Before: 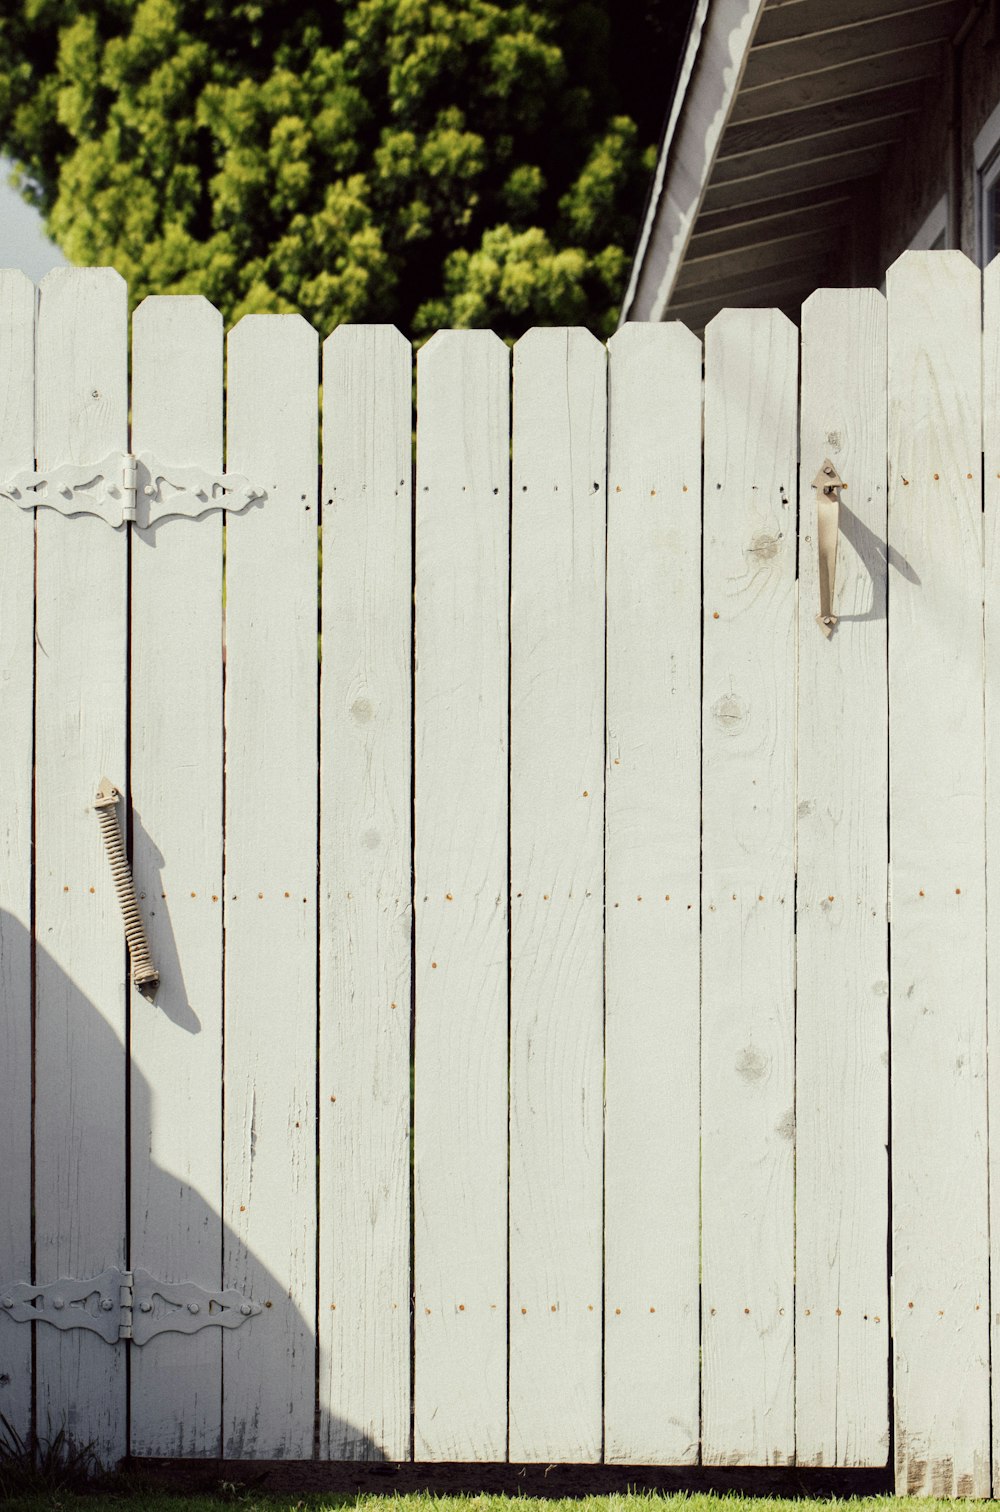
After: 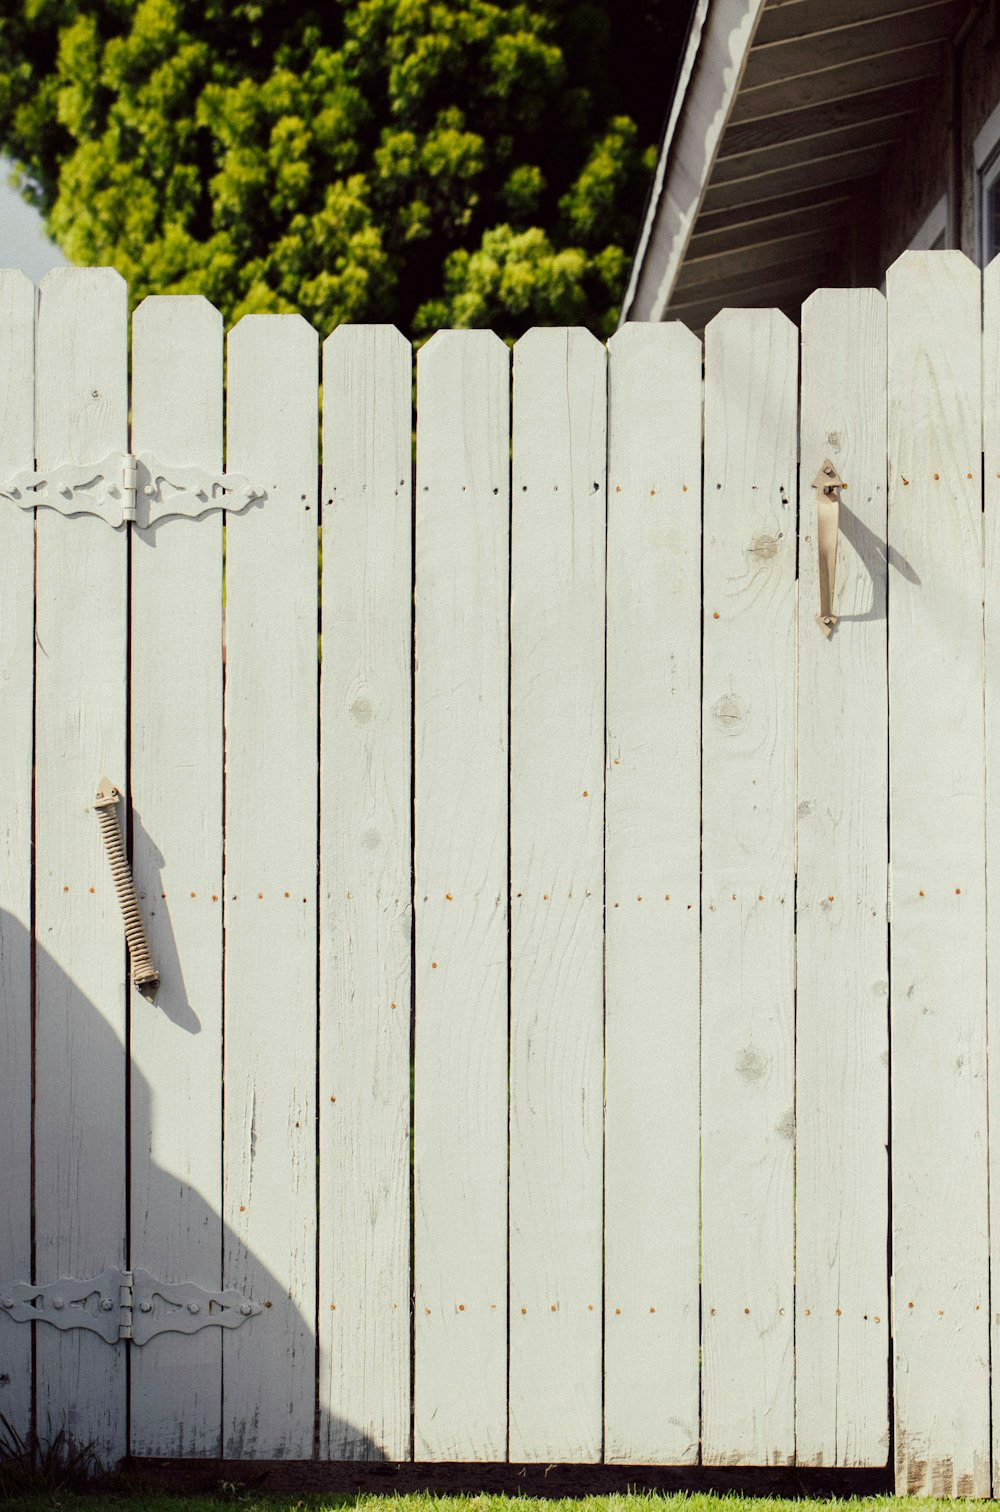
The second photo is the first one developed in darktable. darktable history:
exposure: exposure -0.047 EV, compensate exposure bias true, compensate highlight preservation false
